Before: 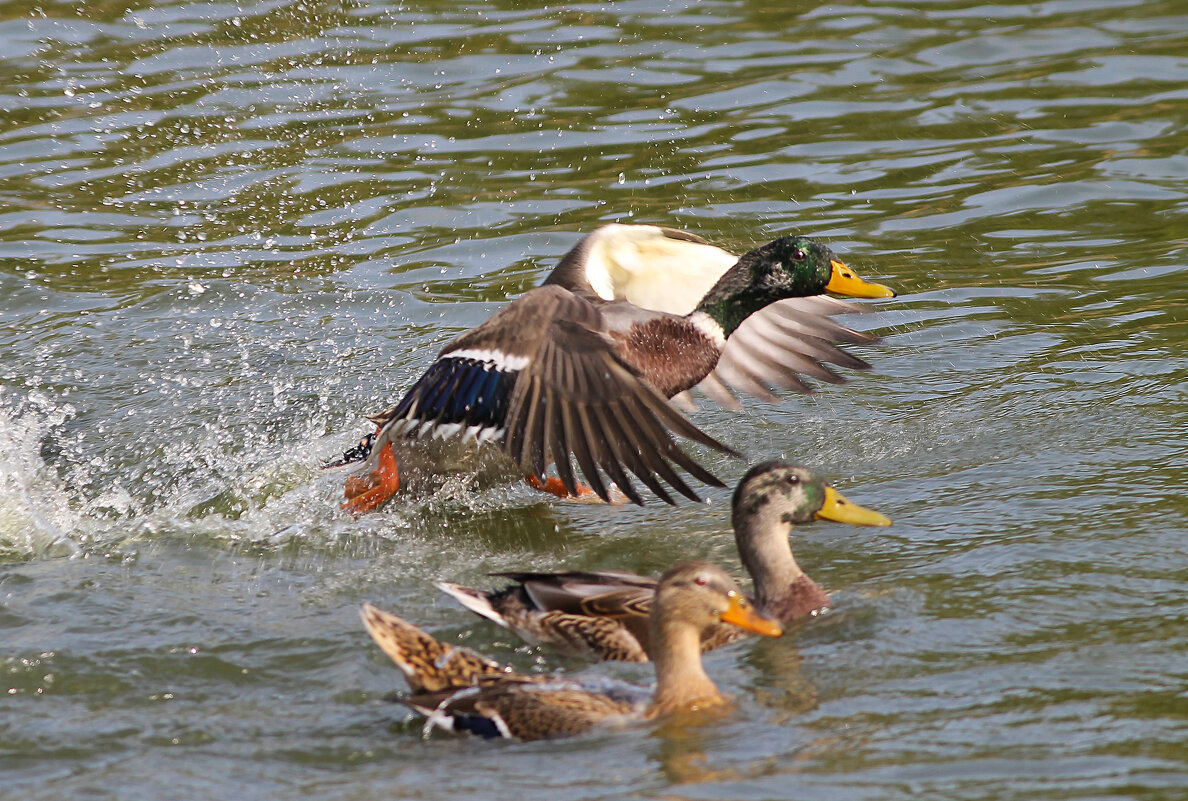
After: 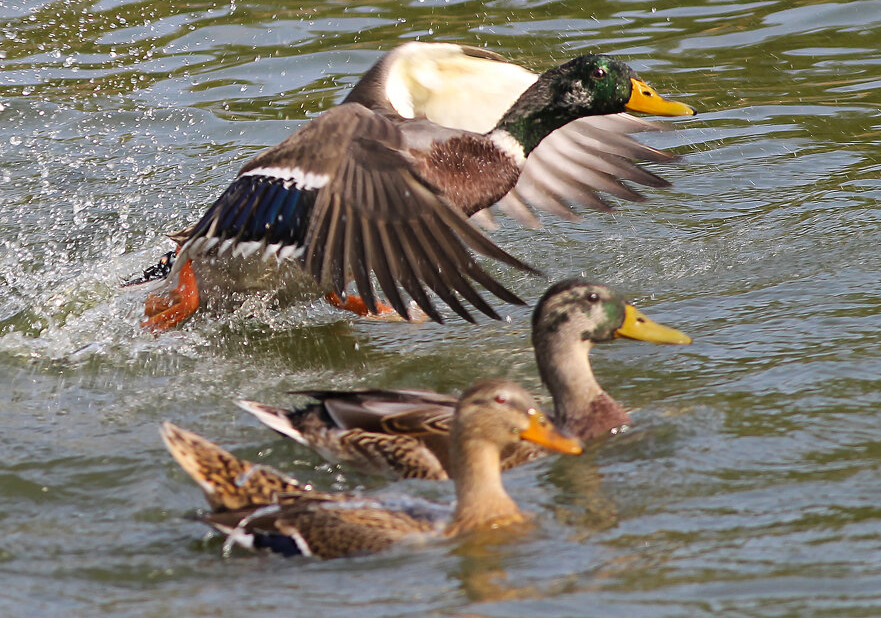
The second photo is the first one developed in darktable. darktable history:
crop: left 16.847%, top 22.819%, right 8.93%
